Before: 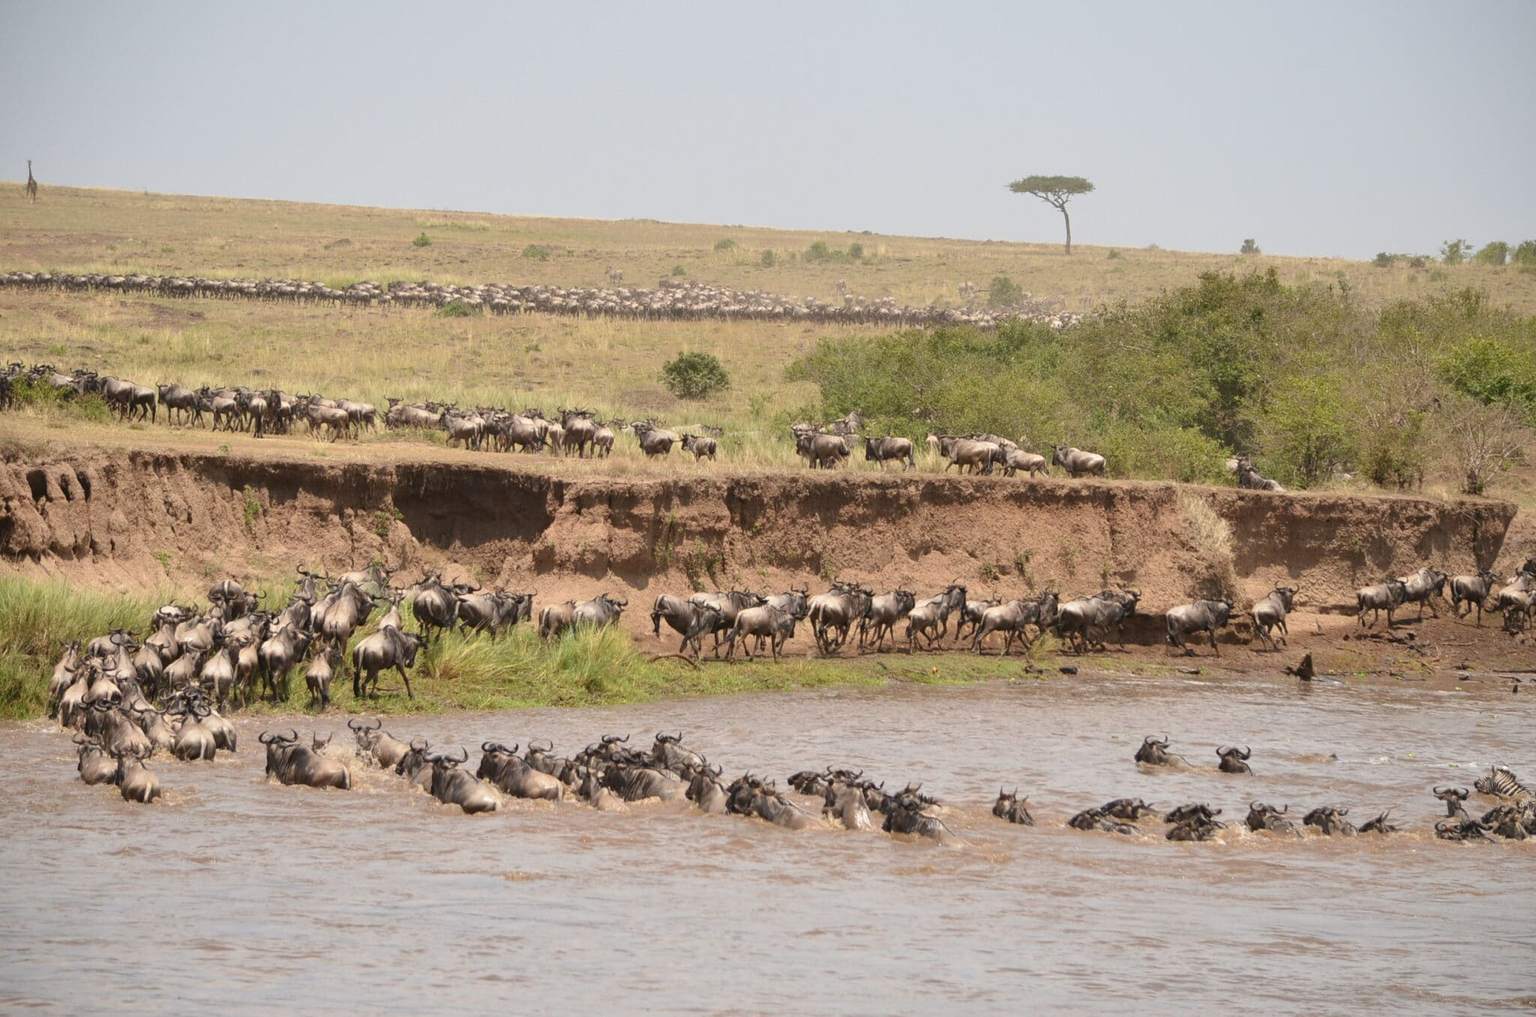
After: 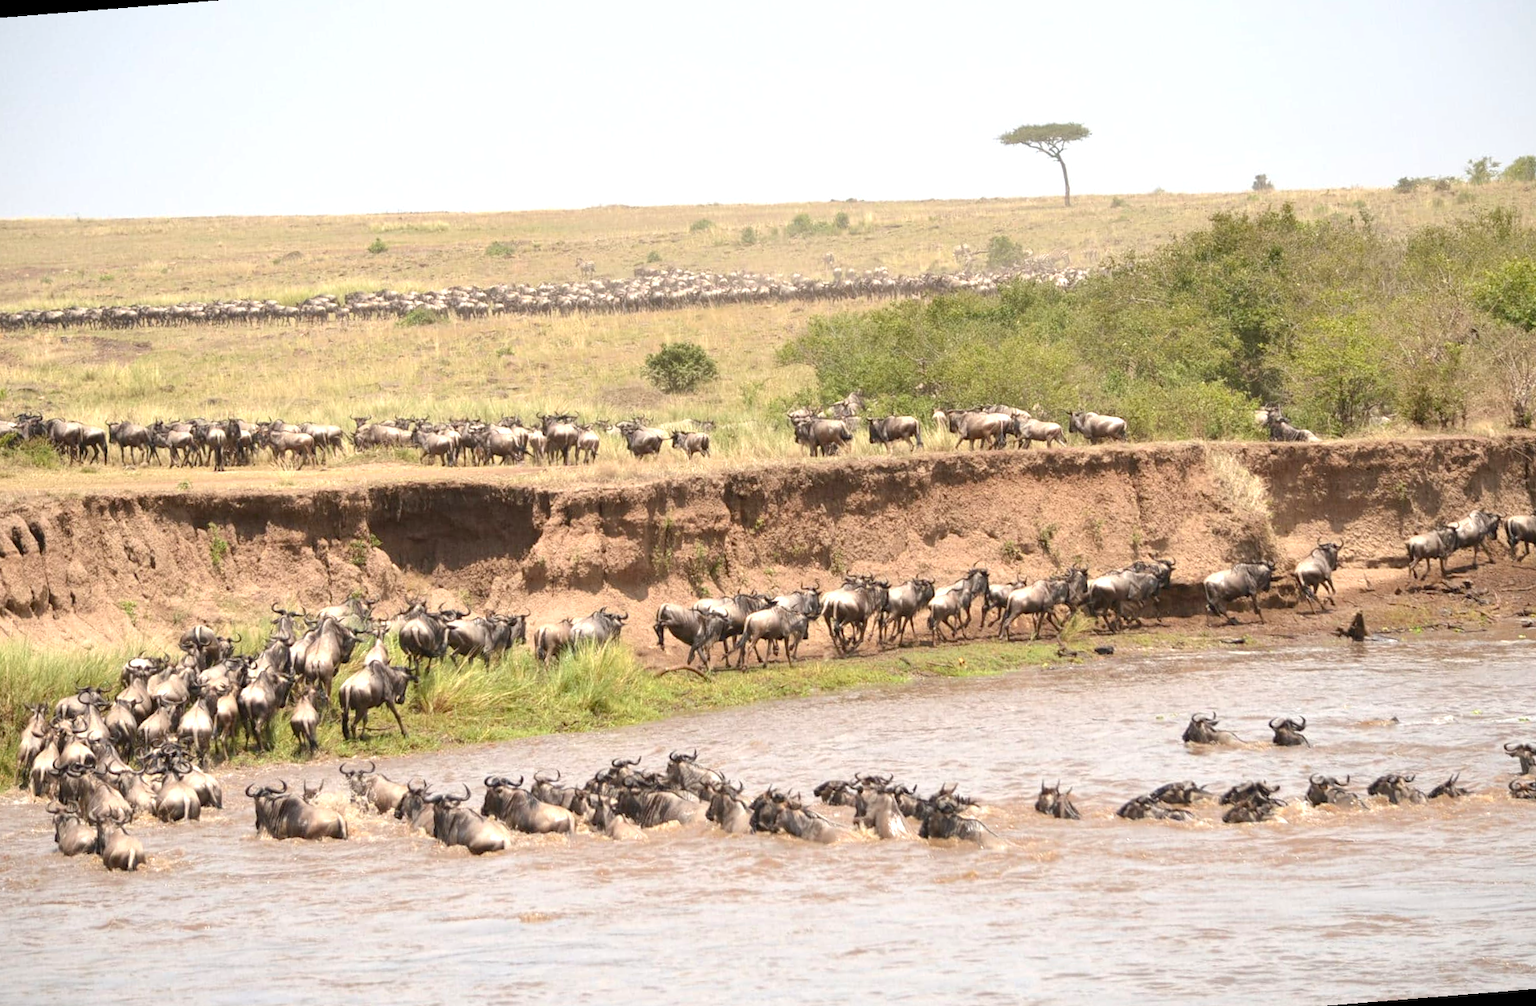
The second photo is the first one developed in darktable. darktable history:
exposure: black level correction 0.001, exposure 0.675 EV, compensate highlight preservation false
rotate and perspective: rotation -4.57°, crop left 0.054, crop right 0.944, crop top 0.087, crop bottom 0.914
